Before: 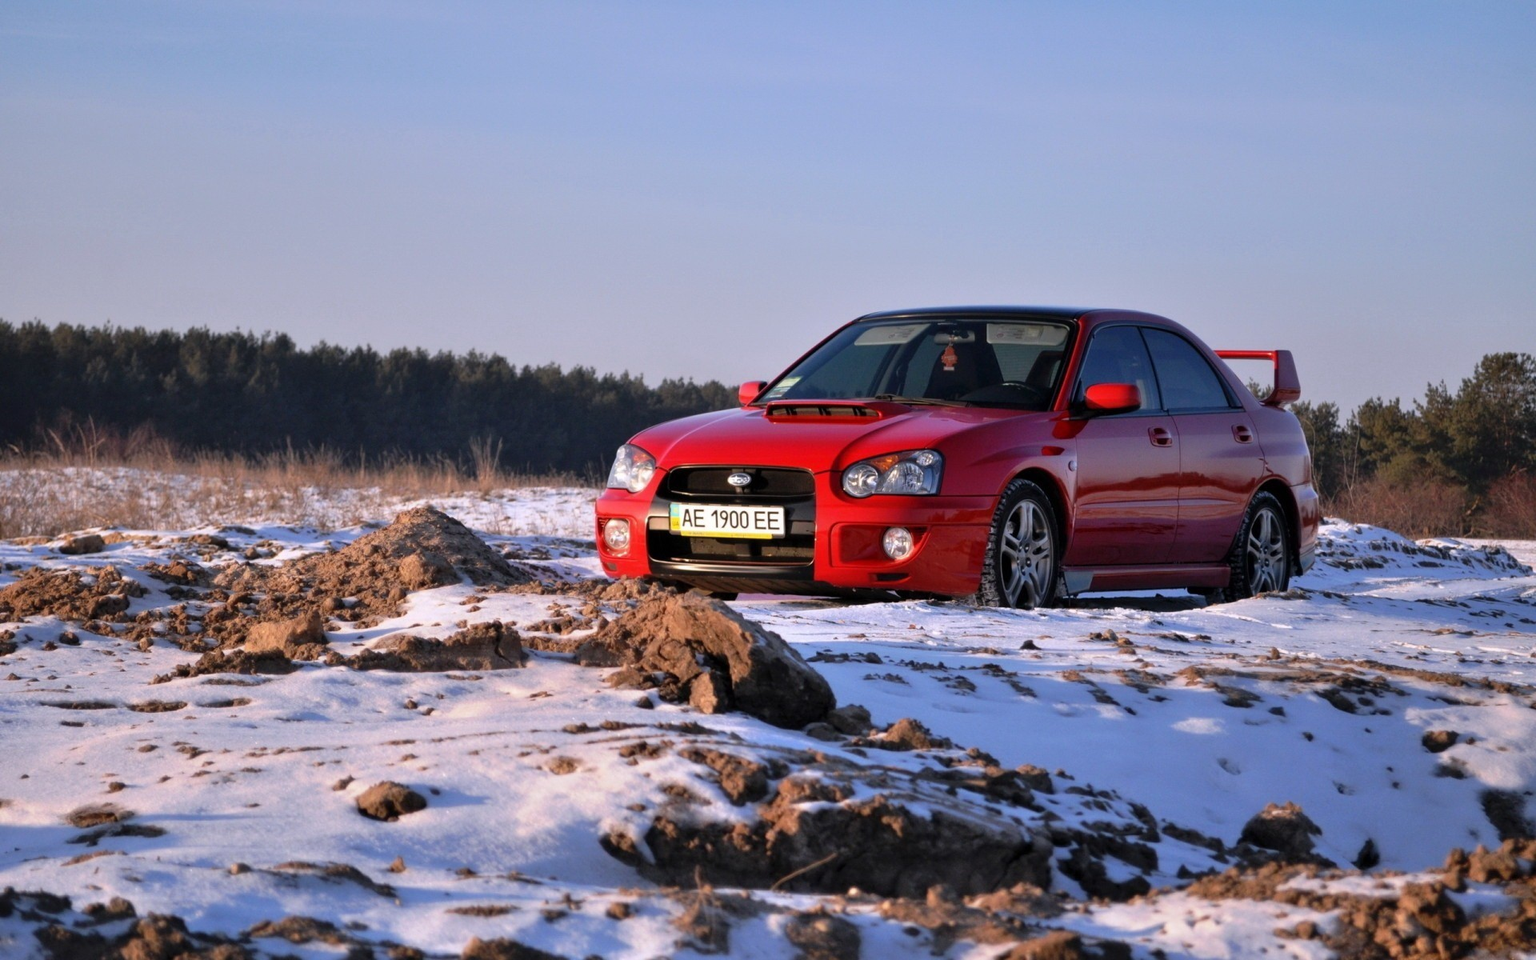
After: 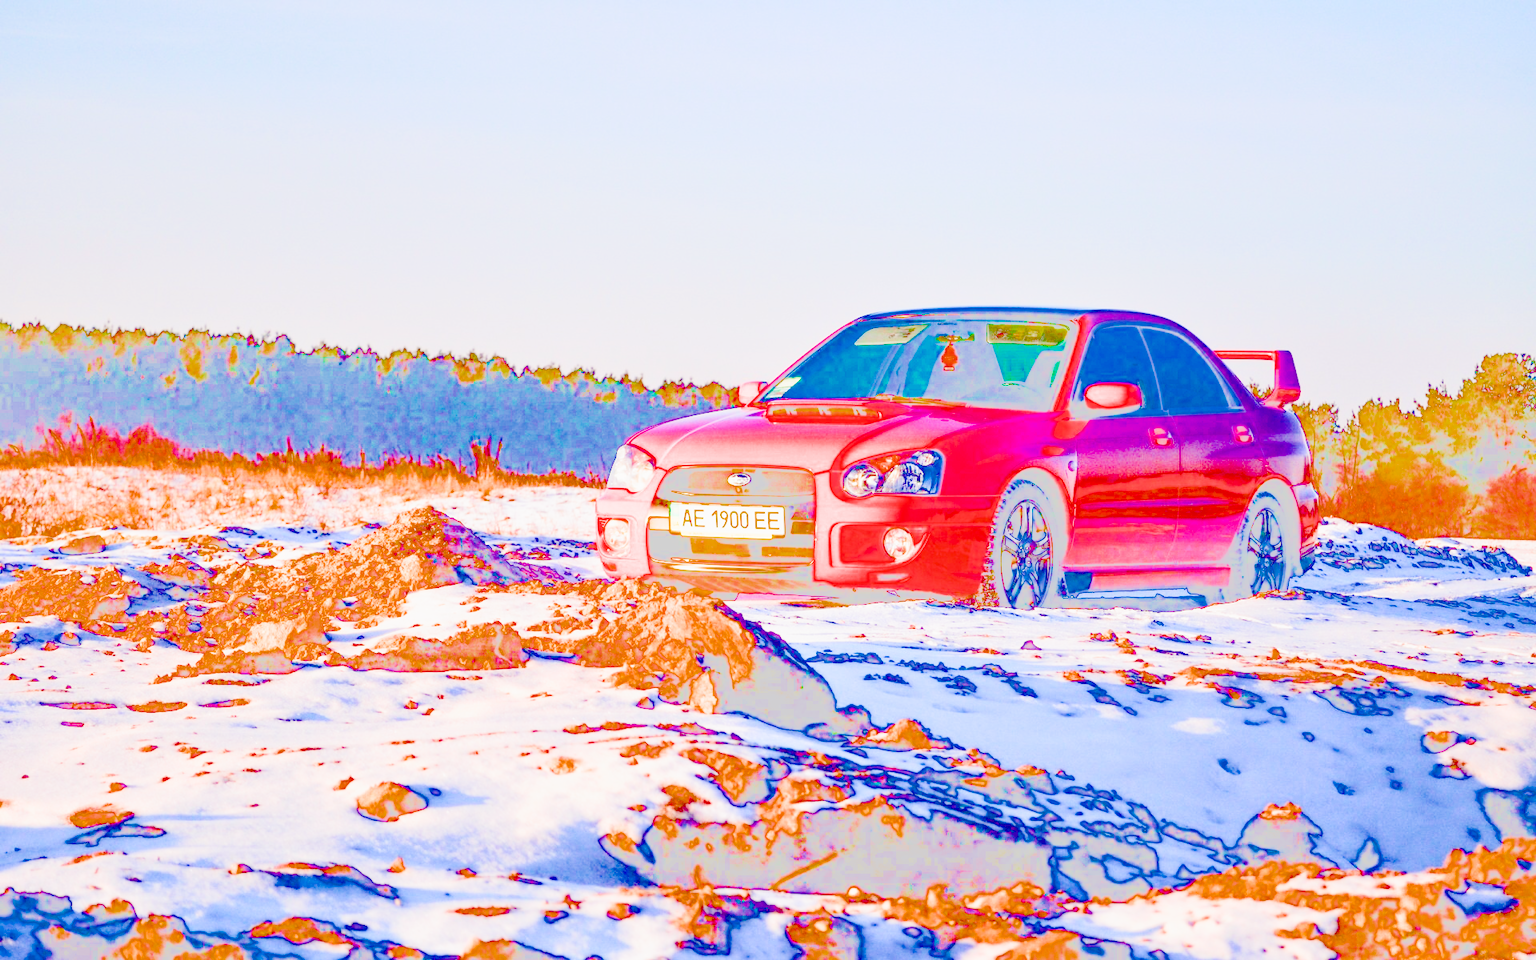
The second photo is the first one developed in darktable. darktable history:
filmic rgb: black relative exposure -14 EV, white relative exposure 8 EV, threshold 3 EV, hardness 3.74, latitude 50%, contrast 0.5, color science v5 (2021), contrast in shadows safe, contrast in highlights safe, enable highlight reconstruction true
white balance: red 1.029, blue 0.92
exposure: black level correction 0.1, exposure 3 EV, compensate highlight preservation false
